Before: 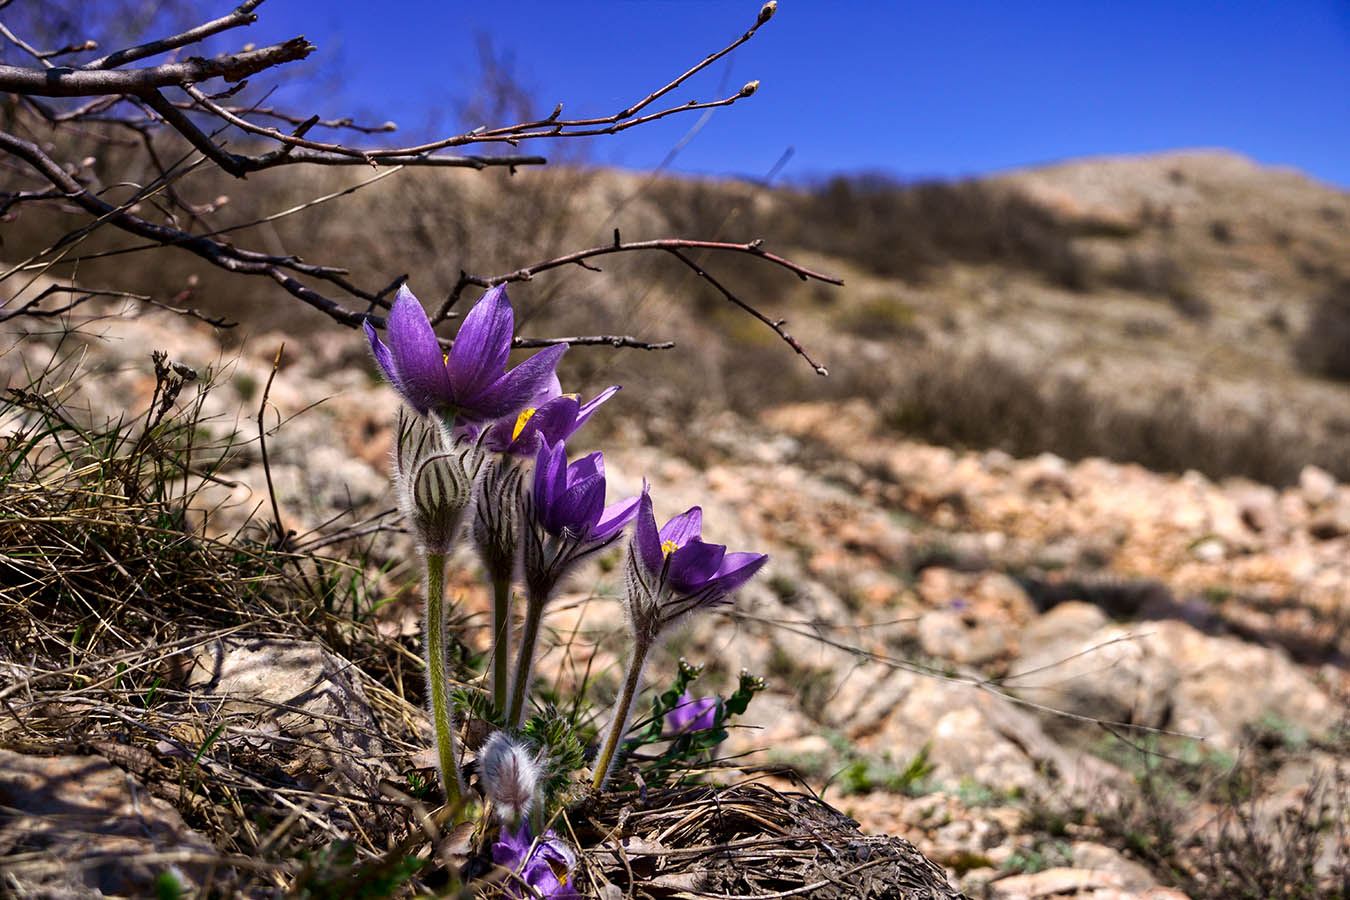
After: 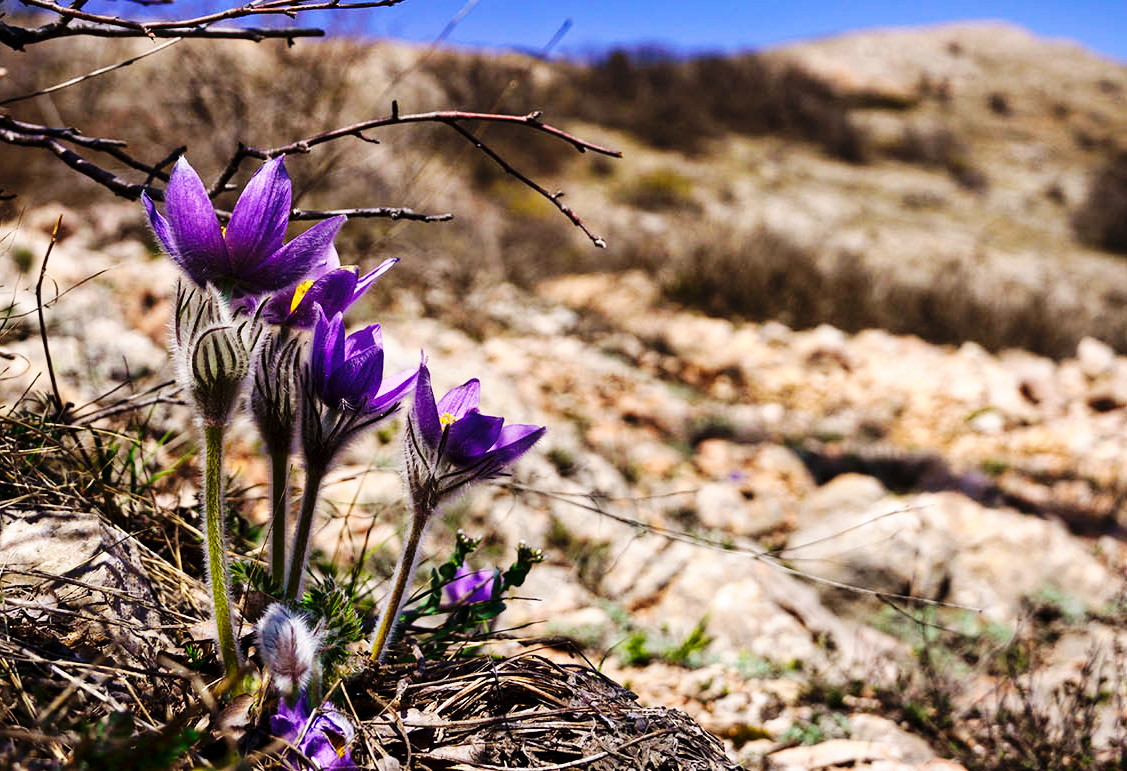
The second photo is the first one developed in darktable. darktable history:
base curve: curves: ch0 [(0, 0) (0.036, 0.025) (0.121, 0.166) (0.206, 0.329) (0.605, 0.79) (1, 1)], preserve colors none
crop: left 16.497%, top 14.285%
